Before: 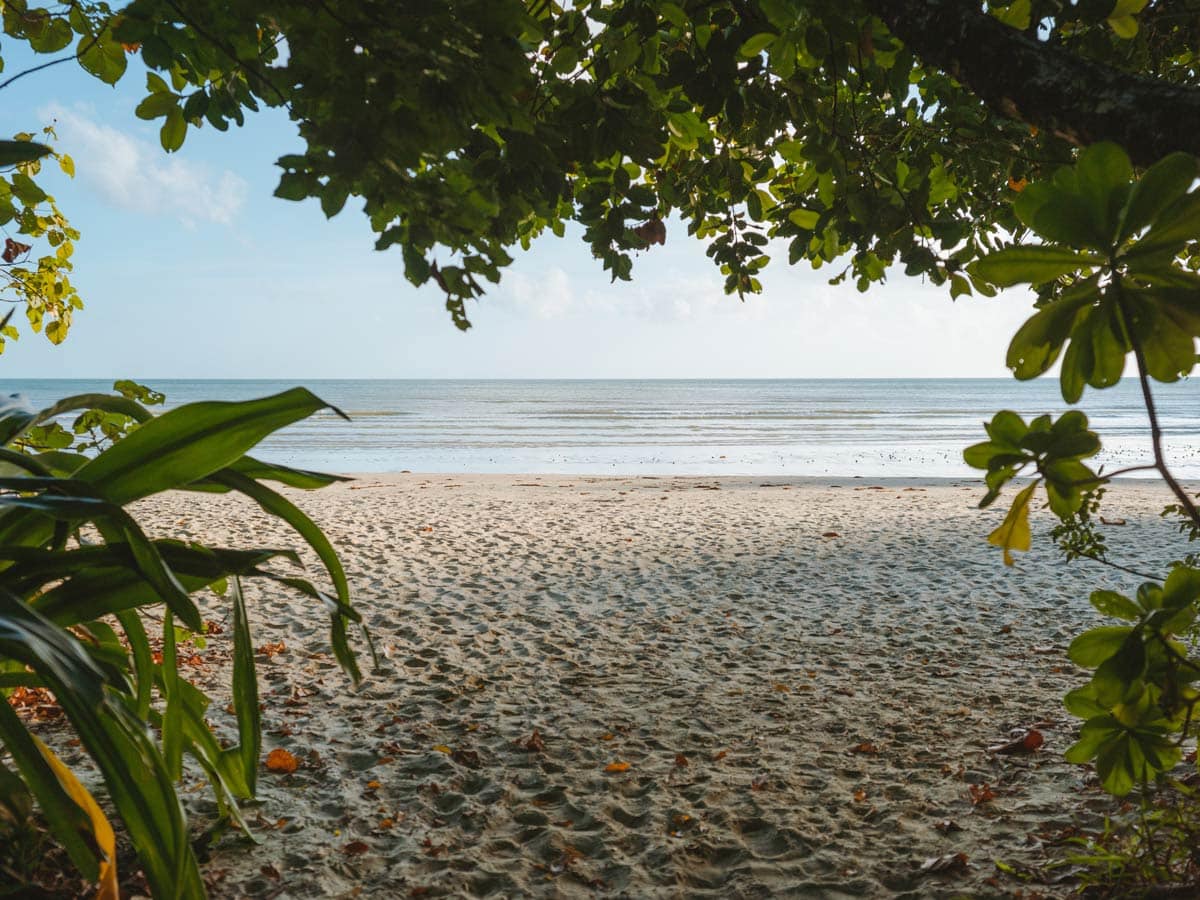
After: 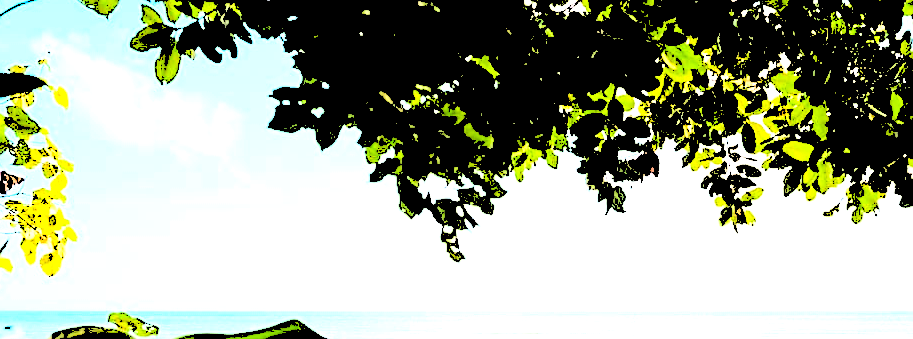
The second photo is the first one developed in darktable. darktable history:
color balance rgb: shadows fall-off 102.706%, perceptual saturation grading › global saturation -0.978%, perceptual brilliance grading › global brilliance 2.866%, perceptual brilliance grading › highlights -2.896%, perceptual brilliance grading › shadows 3.429%, mask middle-gray fulcrum 21.684%, global vibrance 20%
filmic rgb: black relative exposure -14.16 EV, white relative exposure 3.35 EV, threshold 2.98 EV, hardness 7.88, contrast 0.993, enable highlight reconstruction true
crop: left 0.575%, top 7.638%, right 23.317%, bottom 54.597%
levels: levels [0.246, 0.256, 0.506]
sharpen: on, module defaults
tone curve: curves: ch0 [(0, 0) (0.003, 0.002) (0.011, 0.009) (0.025, 0.022) (0.044, 0.041) (0.069, 0.059) (0.1, 0.082) (0.136, 0.106) (0.177, 0.138) (0.224, 0.179) (0.277, 0.226) (0.335, 0.28) (0.399, 0.342) (0.468, 0.413) (0.543, 0.493) (0.623, 0.591) (0.709, 0.699) (0.801, 0.804) (0.898, 0.899) (1, 1)], preserve colors none
color correction: highlights b* -0.007
